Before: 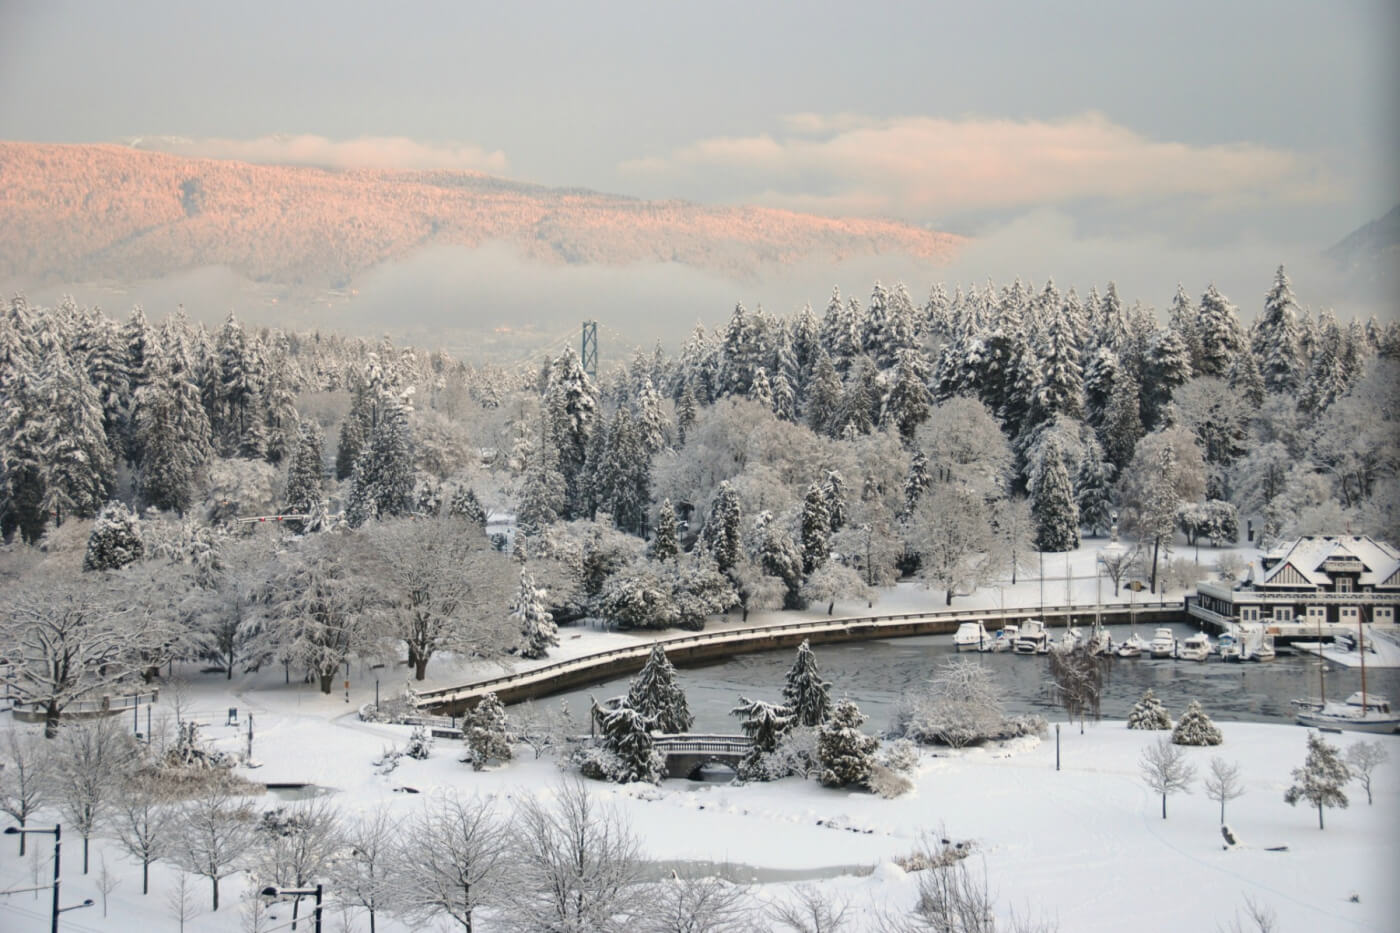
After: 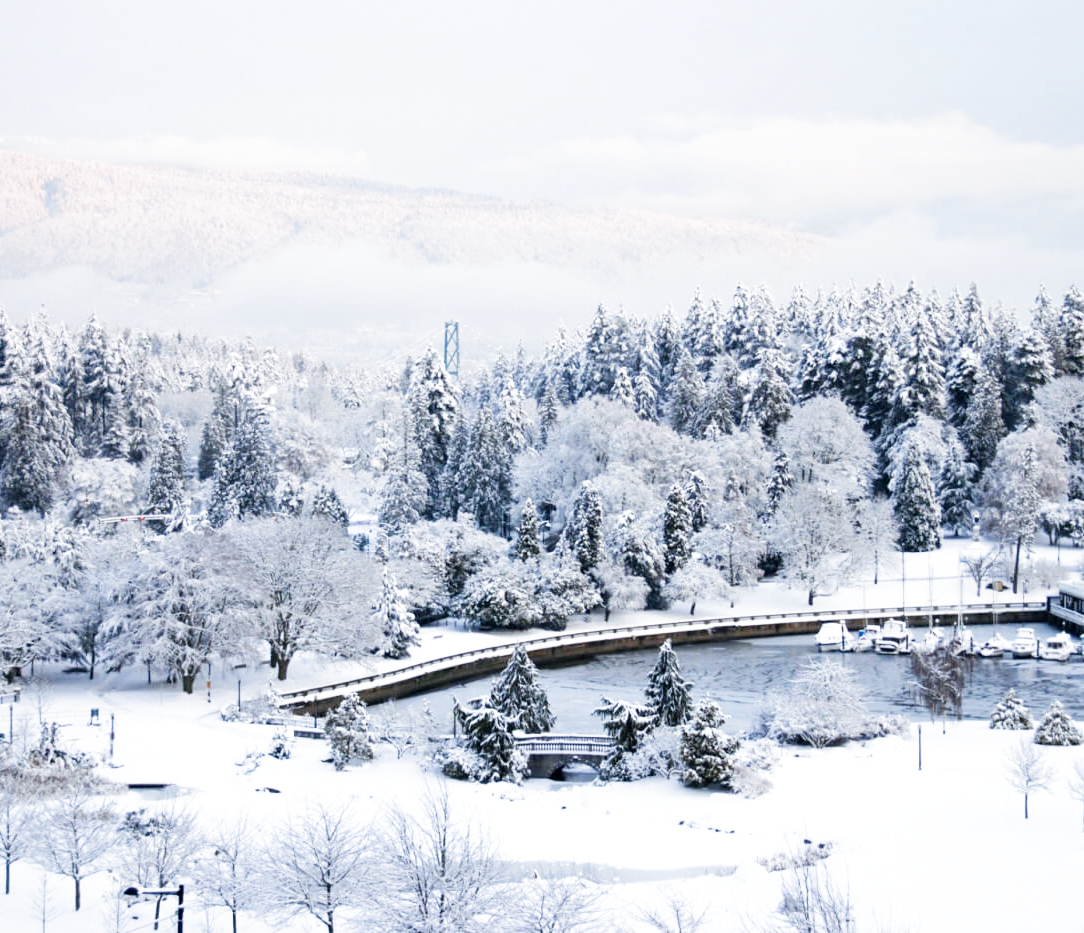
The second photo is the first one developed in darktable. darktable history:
white balance: red 0.948, green 1.02, blue 1.176
crop: left 9.88%, right 12.664%
filmic rgb: middle gray luminance 10%, black relative exposure -8.61 EV, white relative exposure 3.3 EV, threshold 6 EV, target black luminance 0%, hardness 5.2, latitude 44.69%, contrast 1.302, highlights saturation mix 5%, shadows ↔ highlights balance 24.64%, add noise in highlights 0, preserve chrominance no, color science v3 (2019), use custom middle-gray values true, iterations of high-quality reconstruction 0, contrast in highlights soft, enable highlight reconstruction true
